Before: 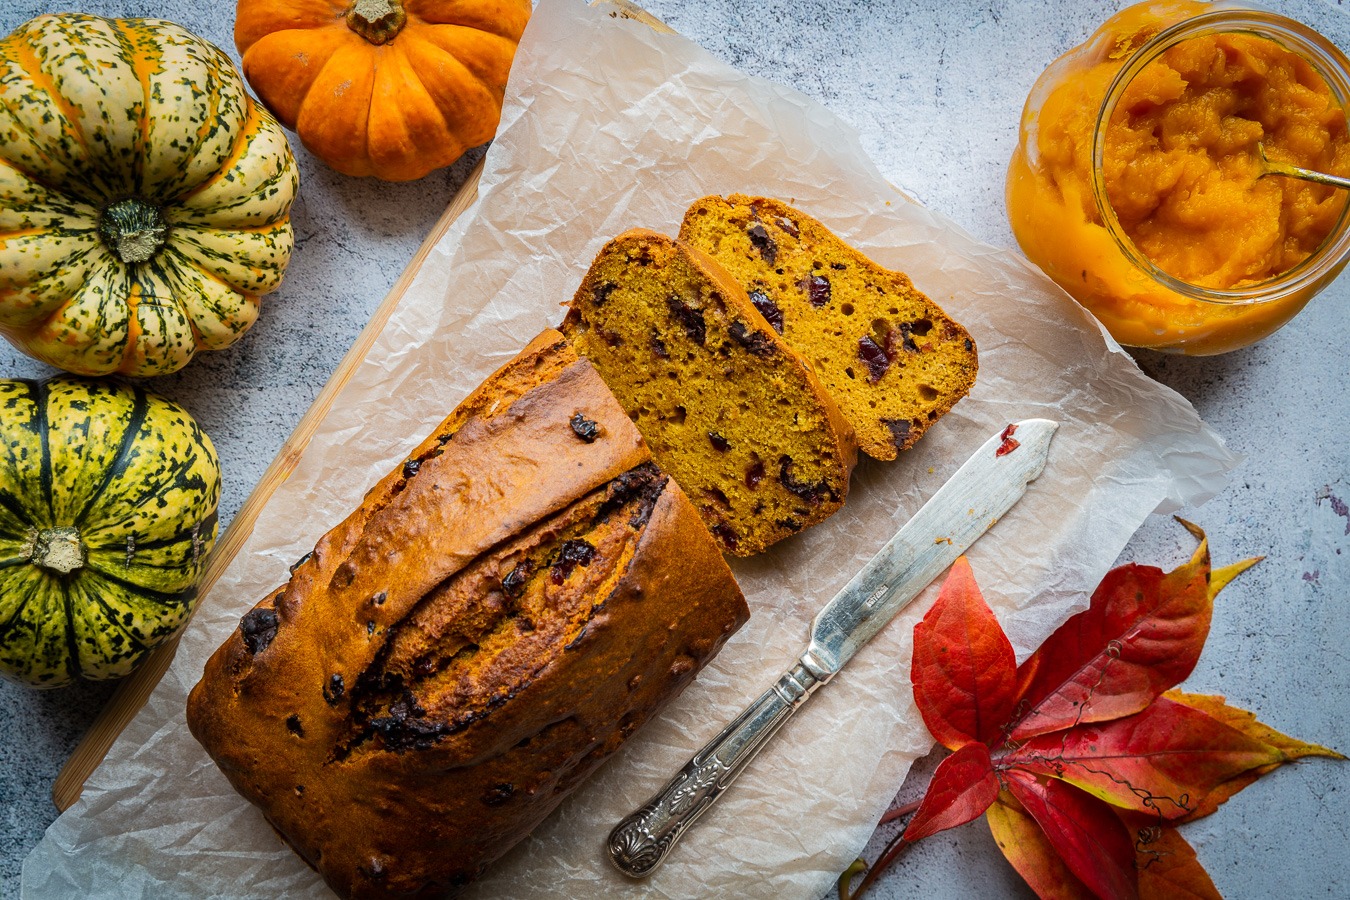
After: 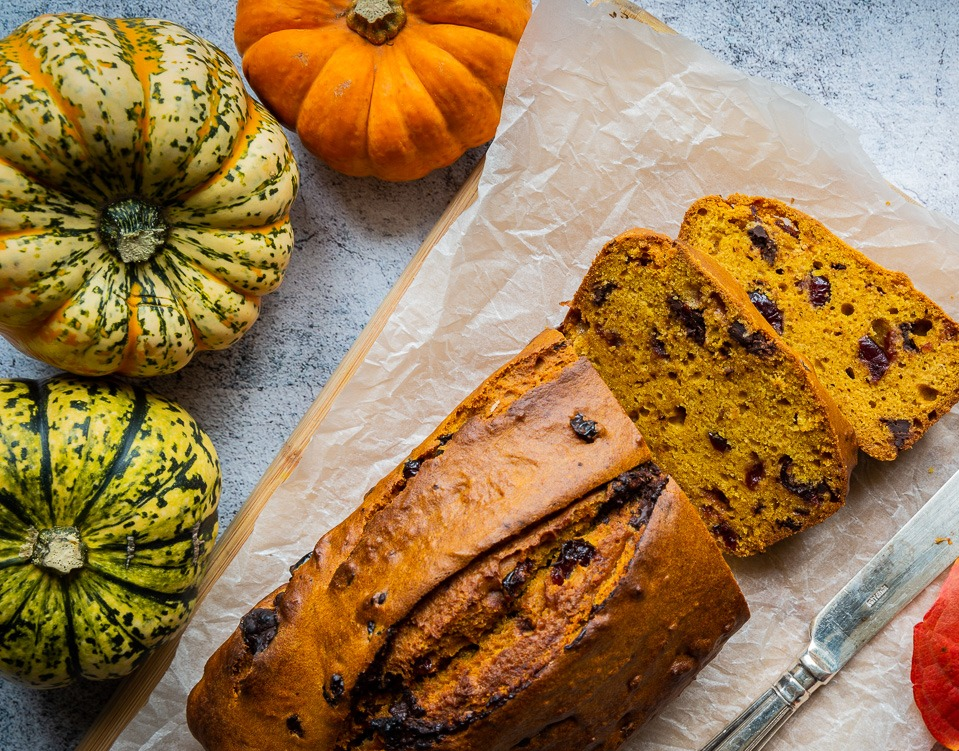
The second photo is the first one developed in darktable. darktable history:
crop: right 28.89%, bottom 16.49%
